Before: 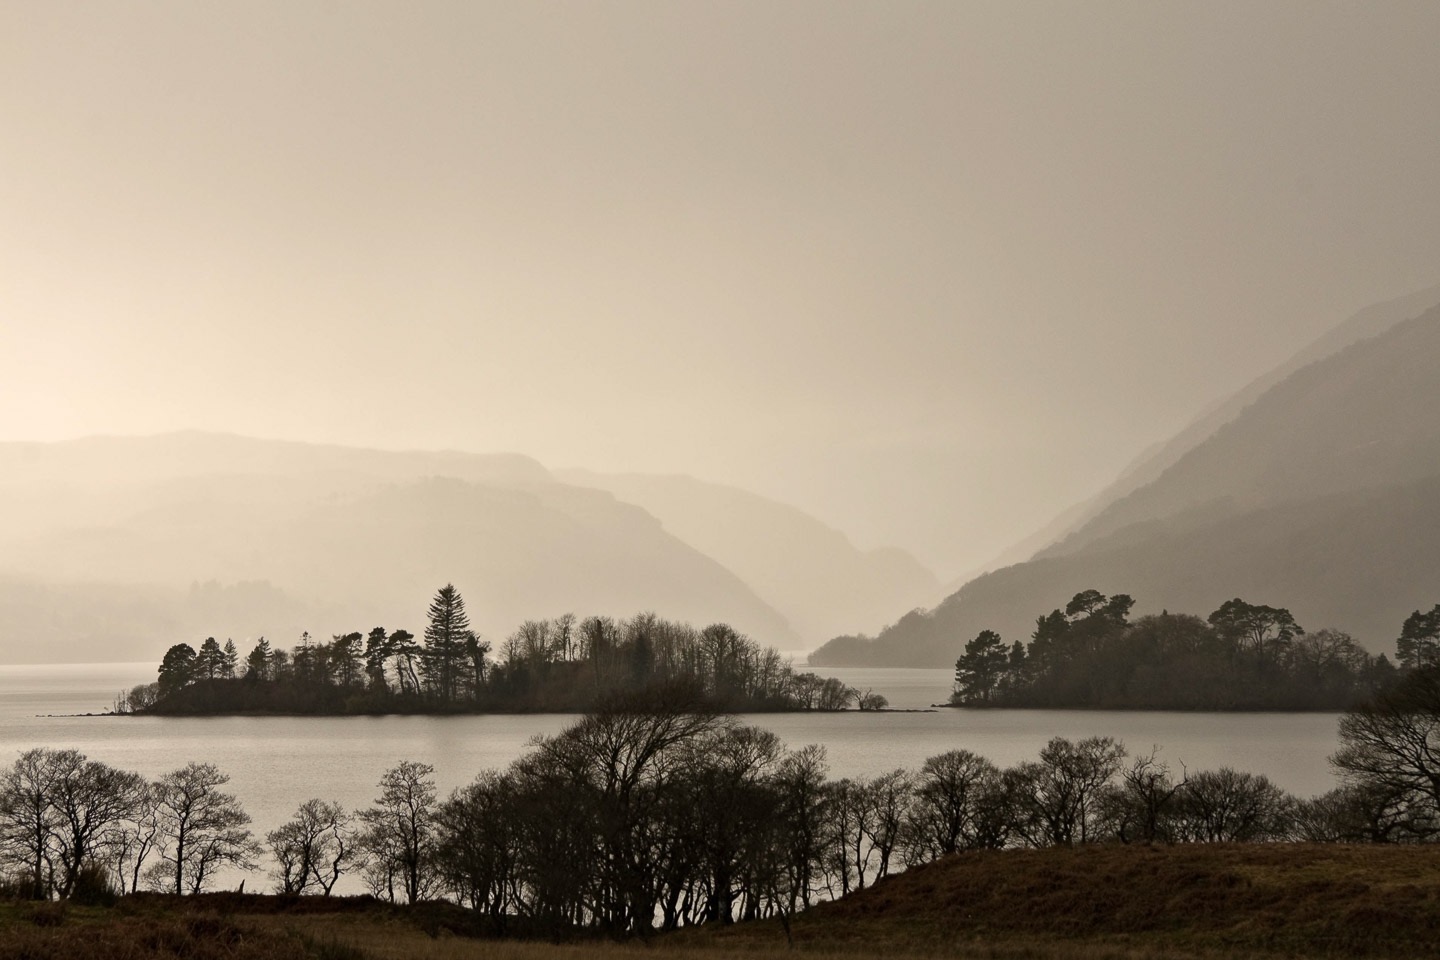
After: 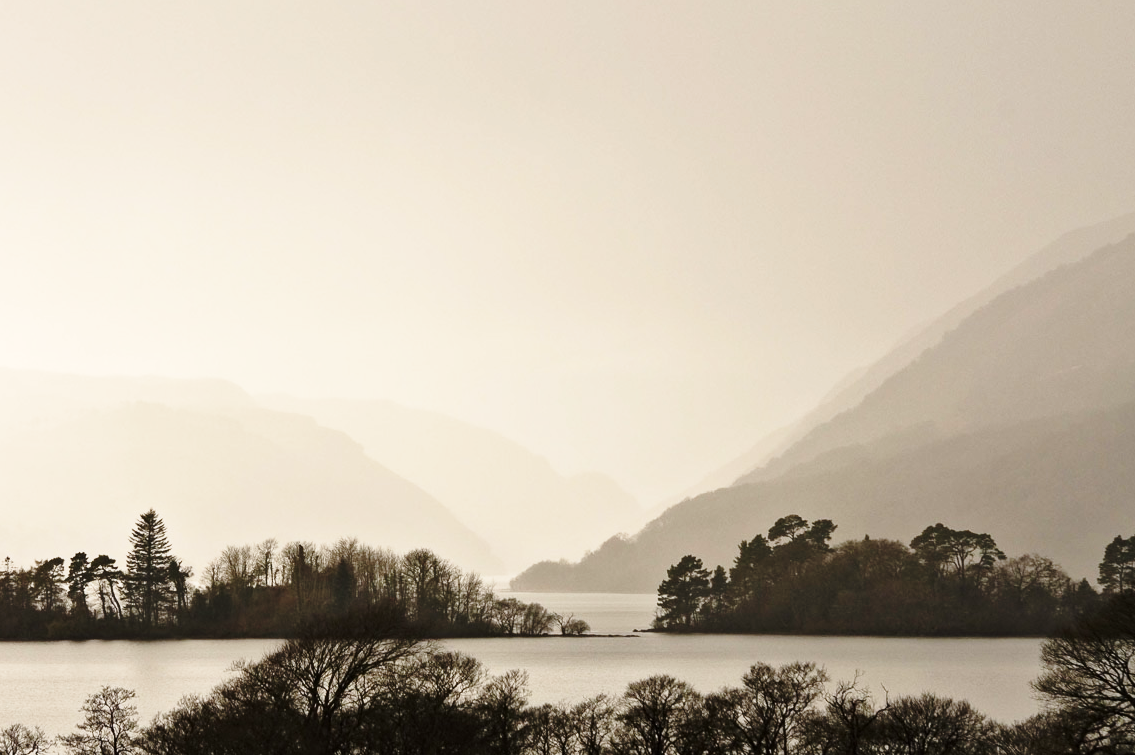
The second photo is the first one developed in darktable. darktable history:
base curve: curves: ch0 [(0, 0) (0.036, 0.037) (0.121, 0.228) (0.46, 0.76) (0.859, 0.983) (1, 1)], preserve colors none
crop and rotate: left 20.74%, top 7.912%, right 0.375%, bottom 13.378%
